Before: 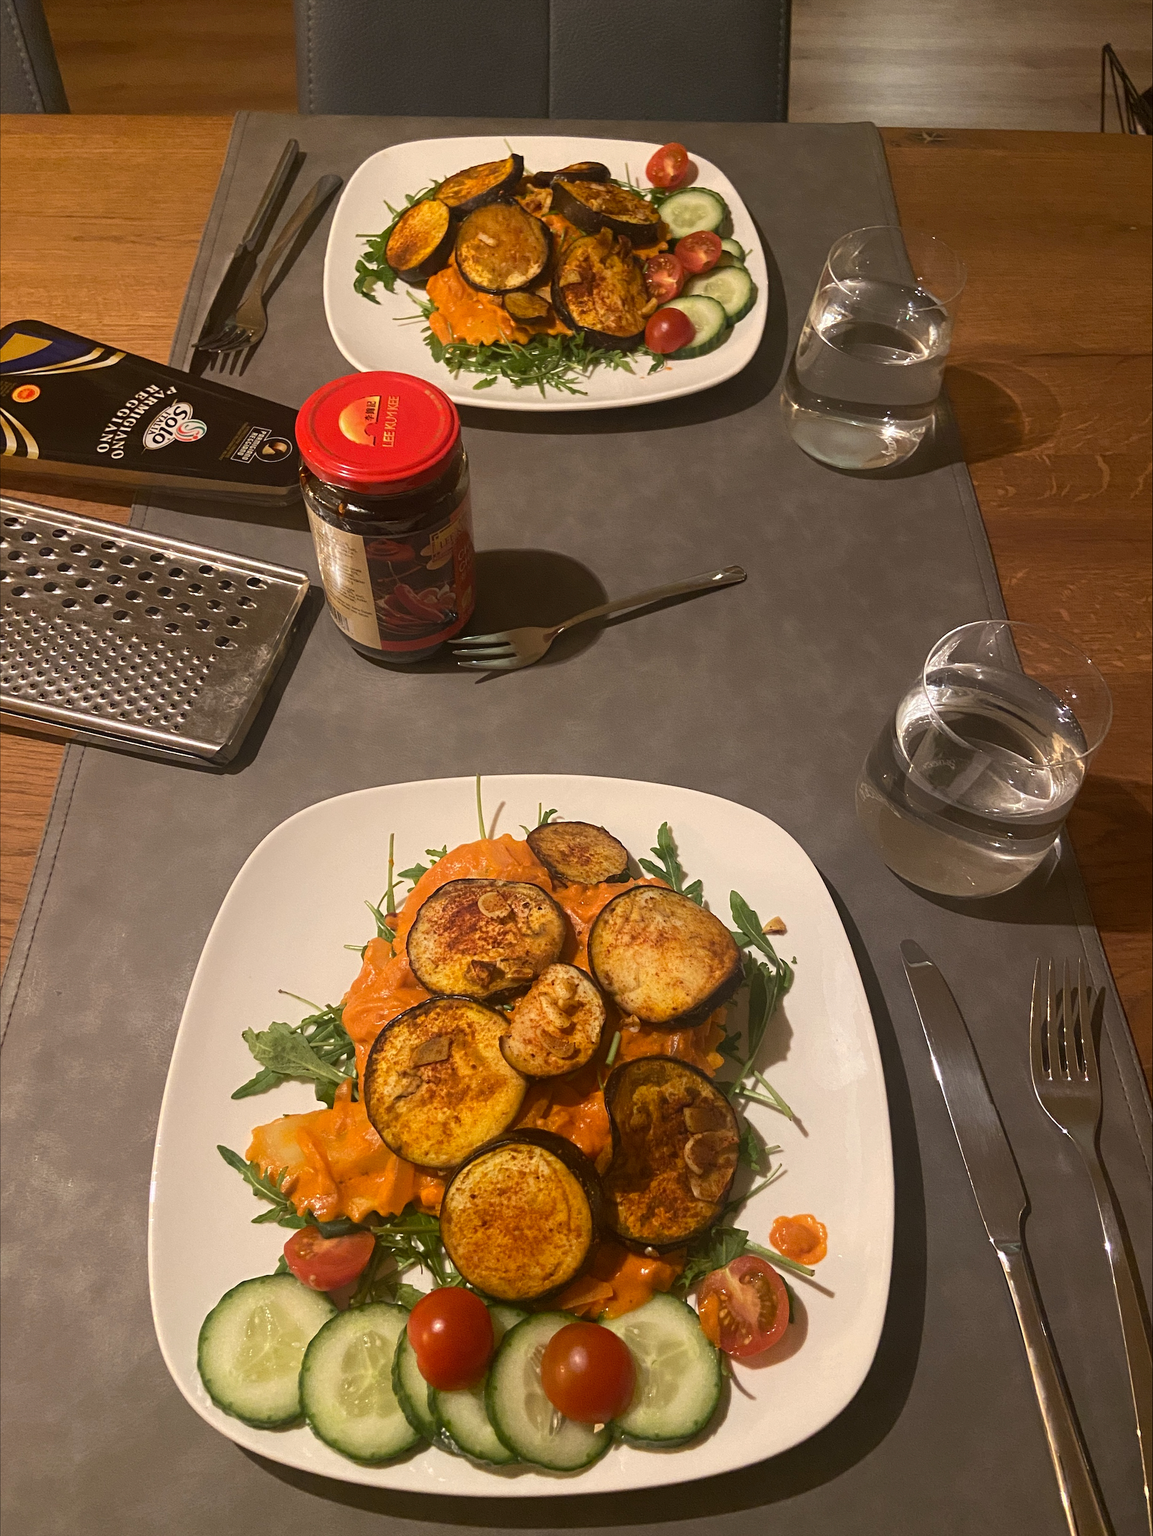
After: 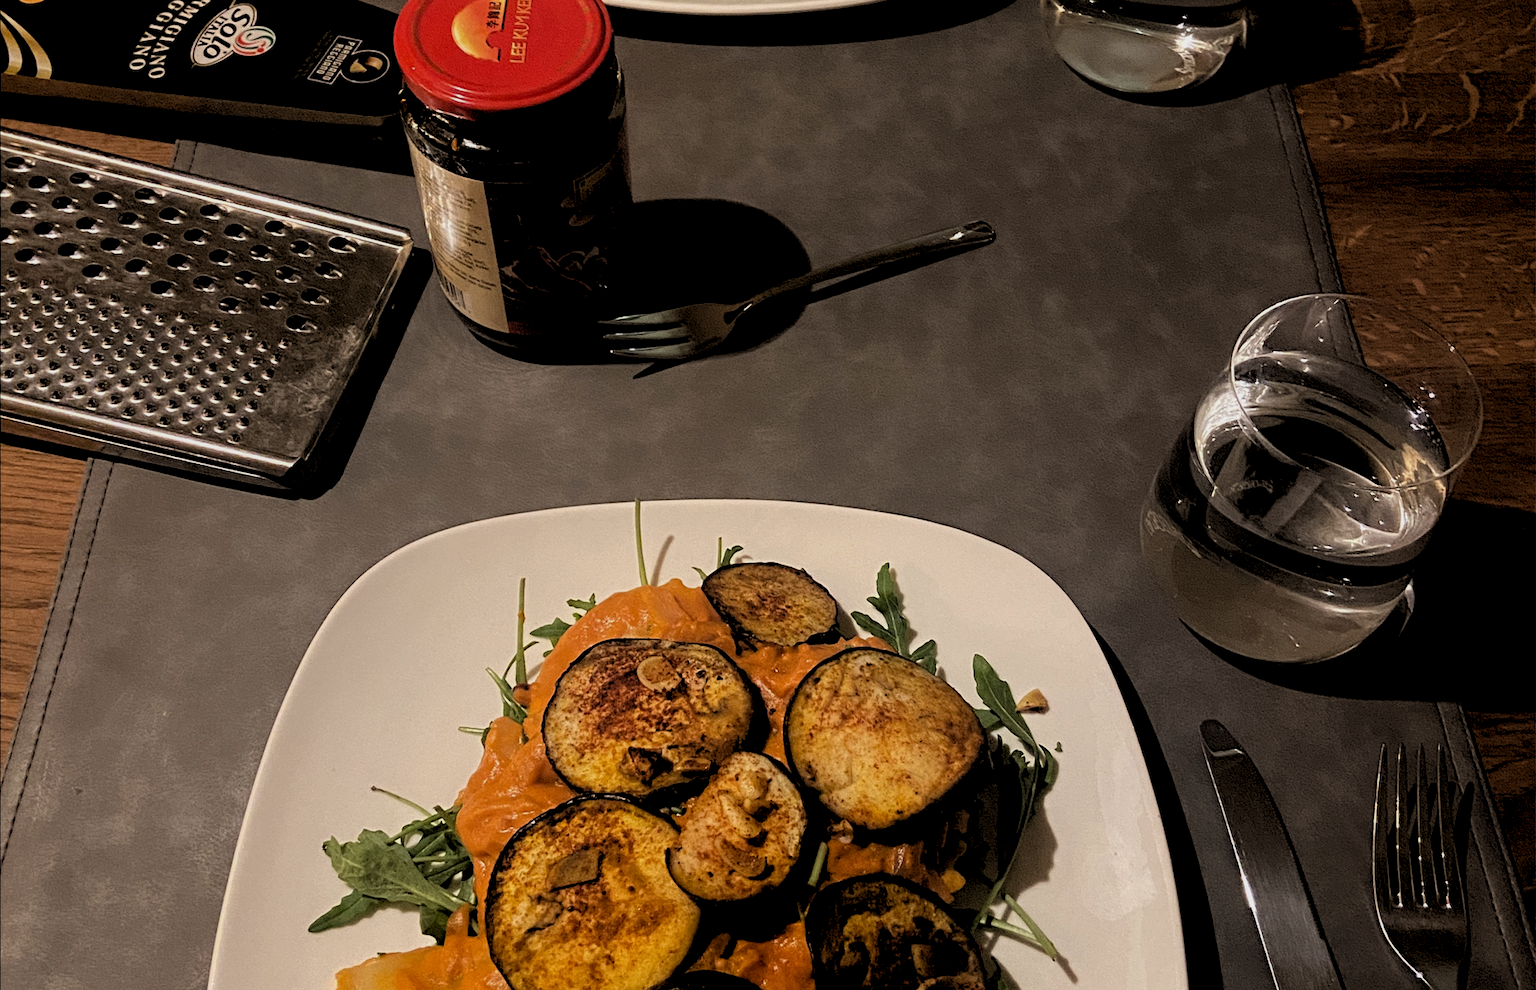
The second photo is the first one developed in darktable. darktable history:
rgb levels: levels [[0.034, 0.472, 0.904], [0, 0.5, 1], [0, 0.5, 1]]
exposure: exposure -0.462 EV, compensate highlight preservation false
local contrast: highlights 100%, shadows 100%, detail 120%, midtone range 0.2
crop and rotate: top 26.056%, bottom 25.543%
